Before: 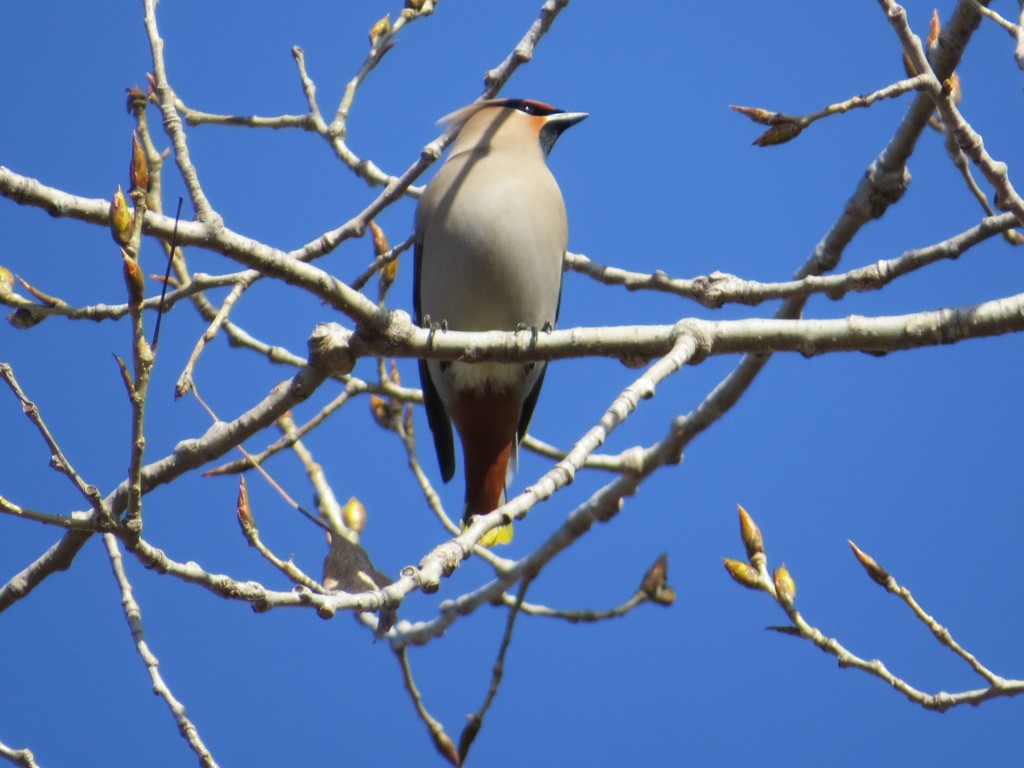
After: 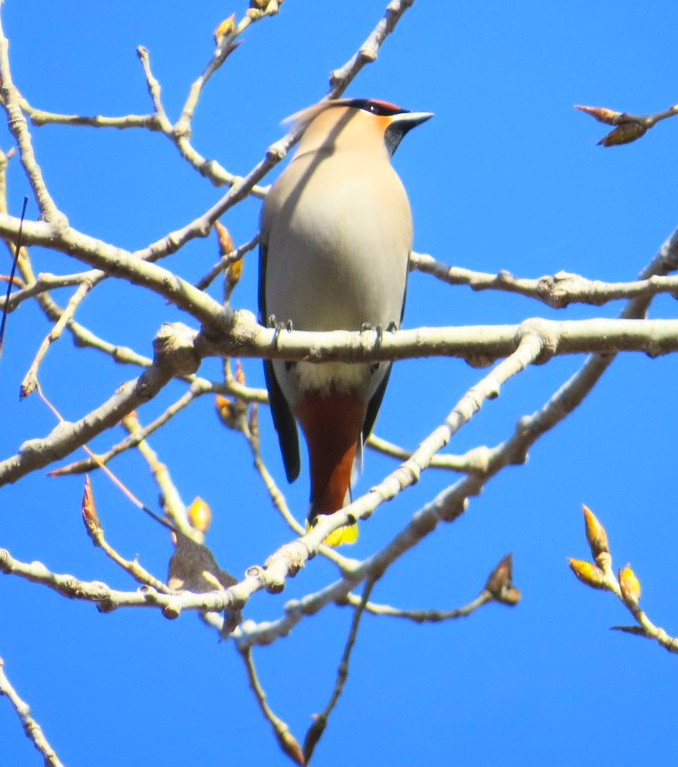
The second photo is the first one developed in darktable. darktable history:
tone equalizer: on, module defaults
contrast brightness saturation: contrast 0.238, brightness 0.255, saturation 0.385
crop and rotate: left 15.175%, right 18.568%
